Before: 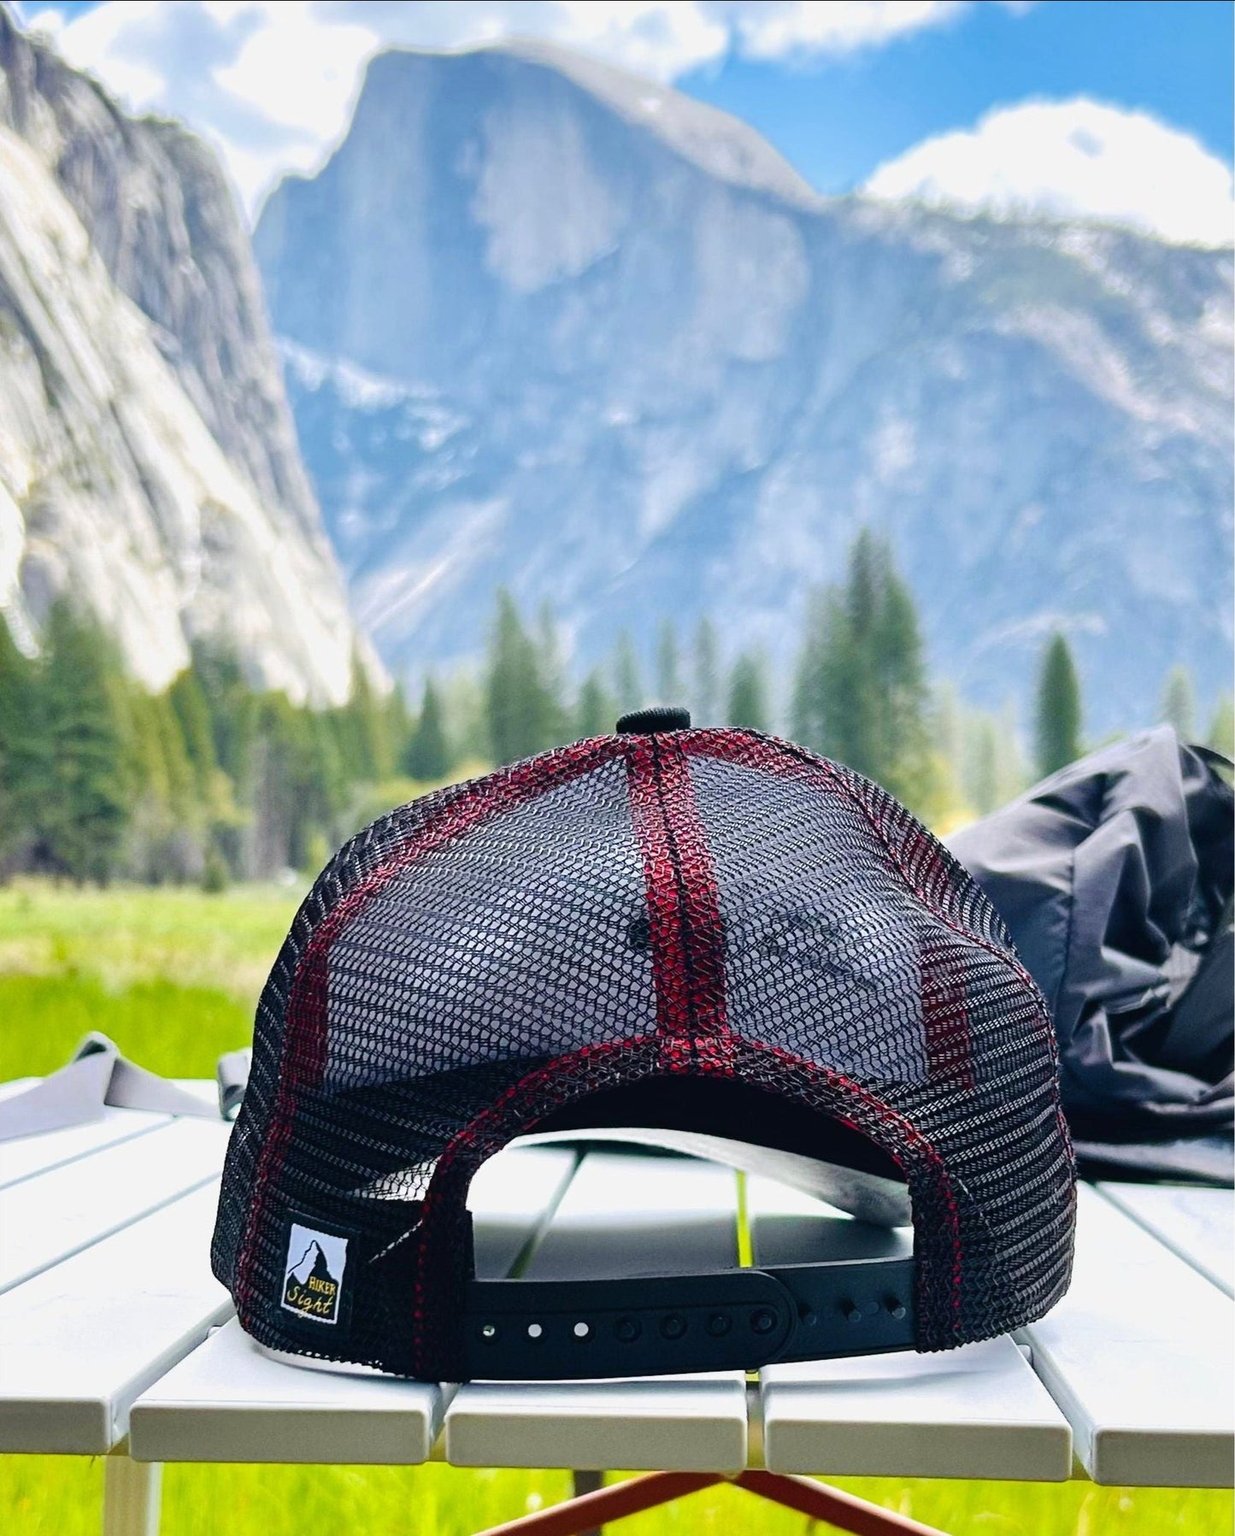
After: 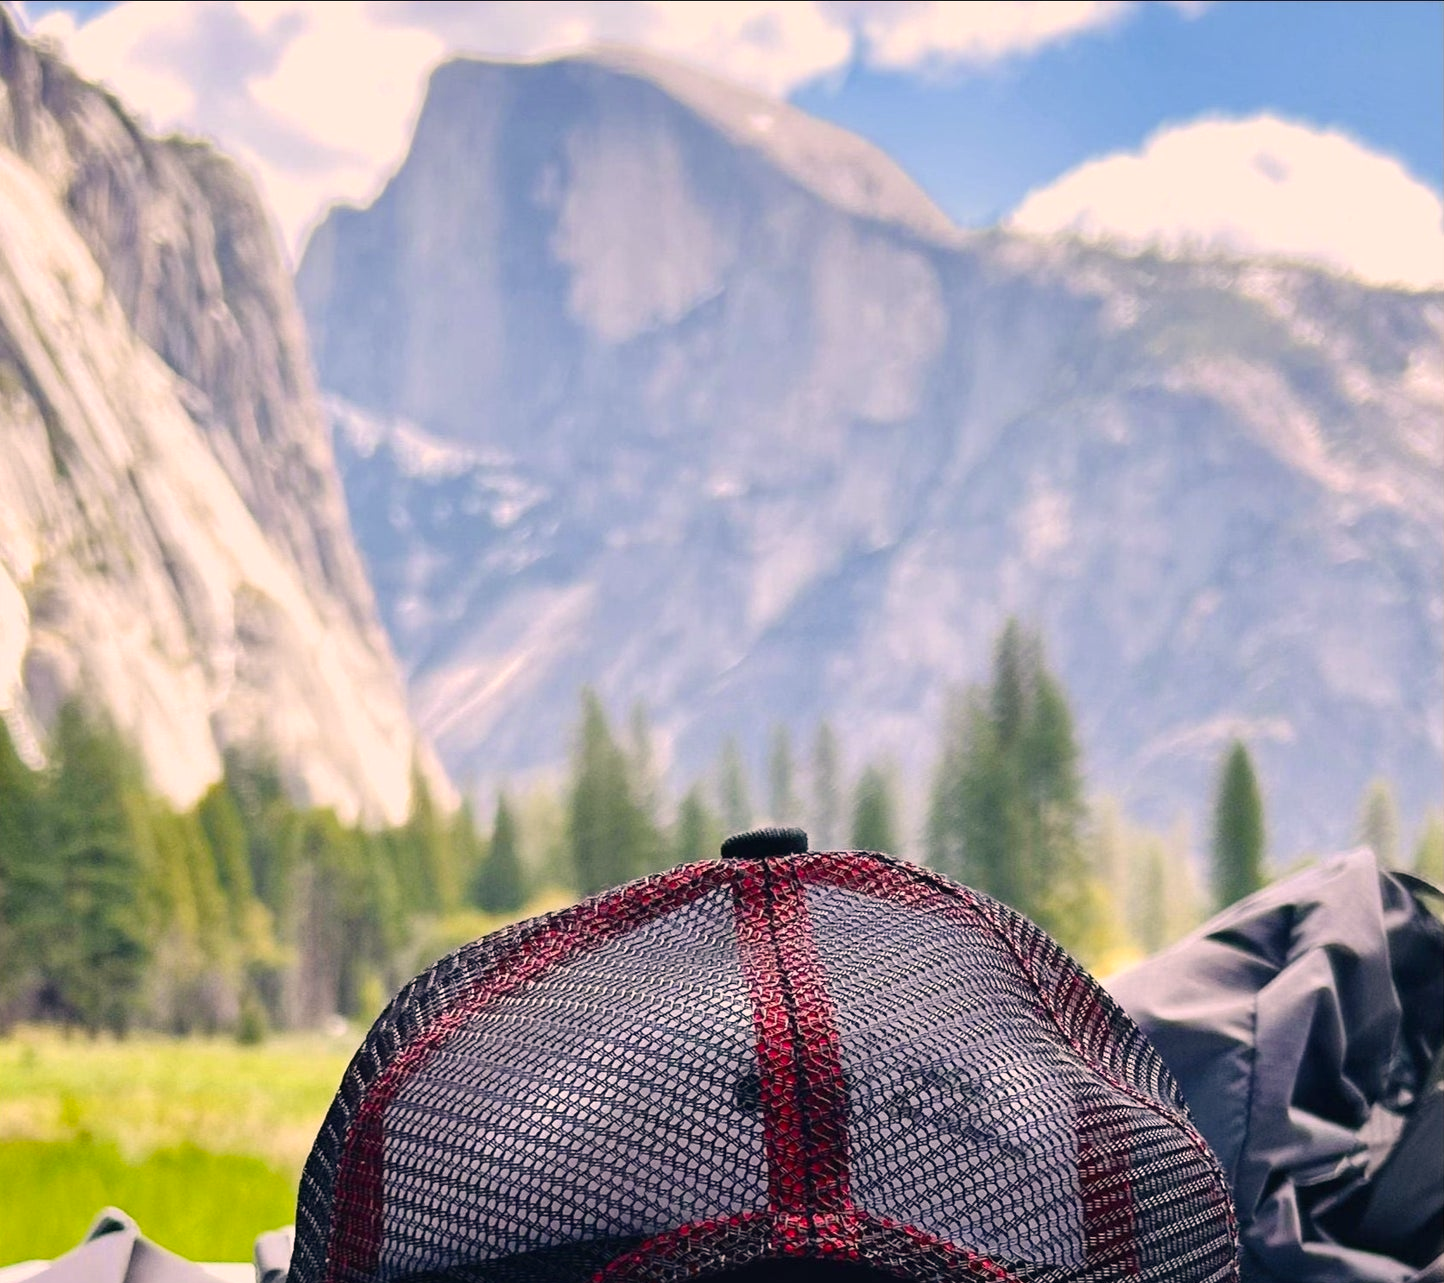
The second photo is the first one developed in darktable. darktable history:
white balance: red 1, blue 1
color correction: highlights a* 11.96, highlights b* 11.58
crop: bottom 28.576%
